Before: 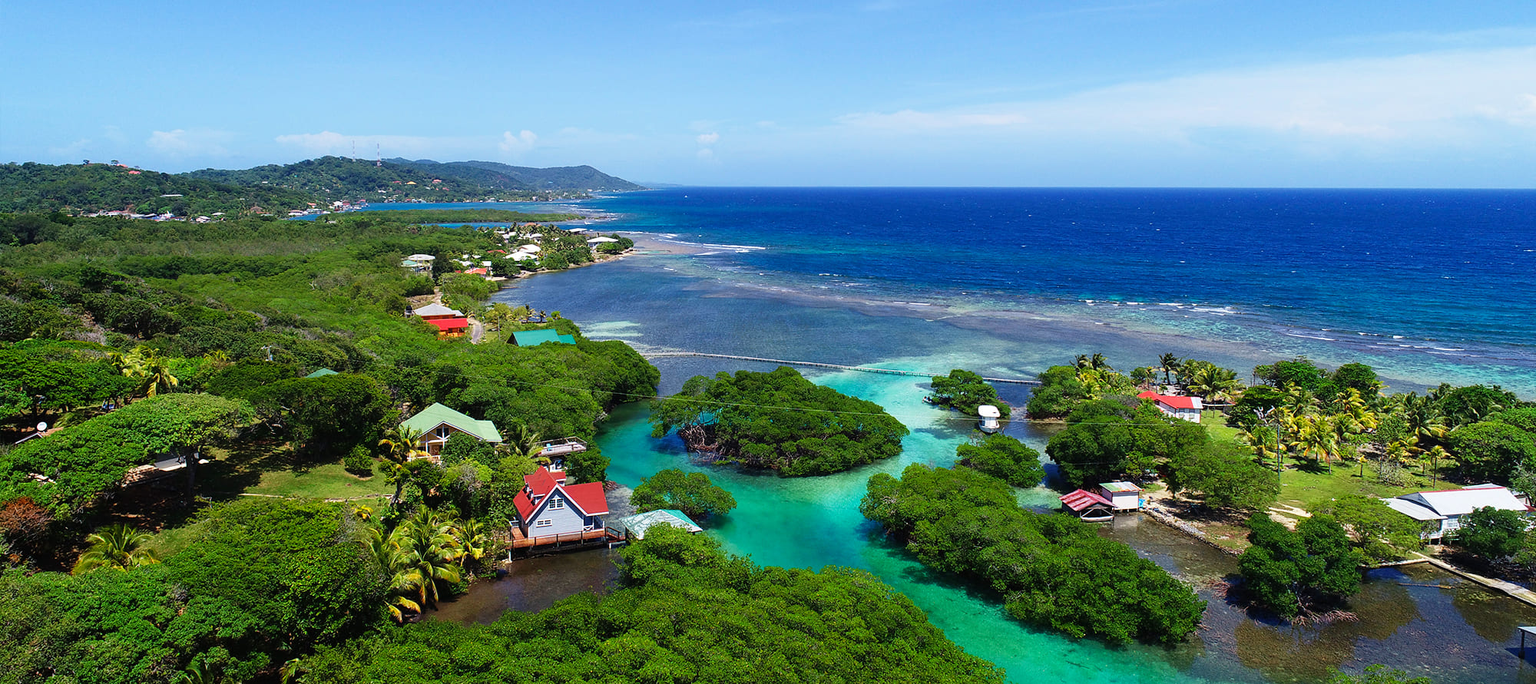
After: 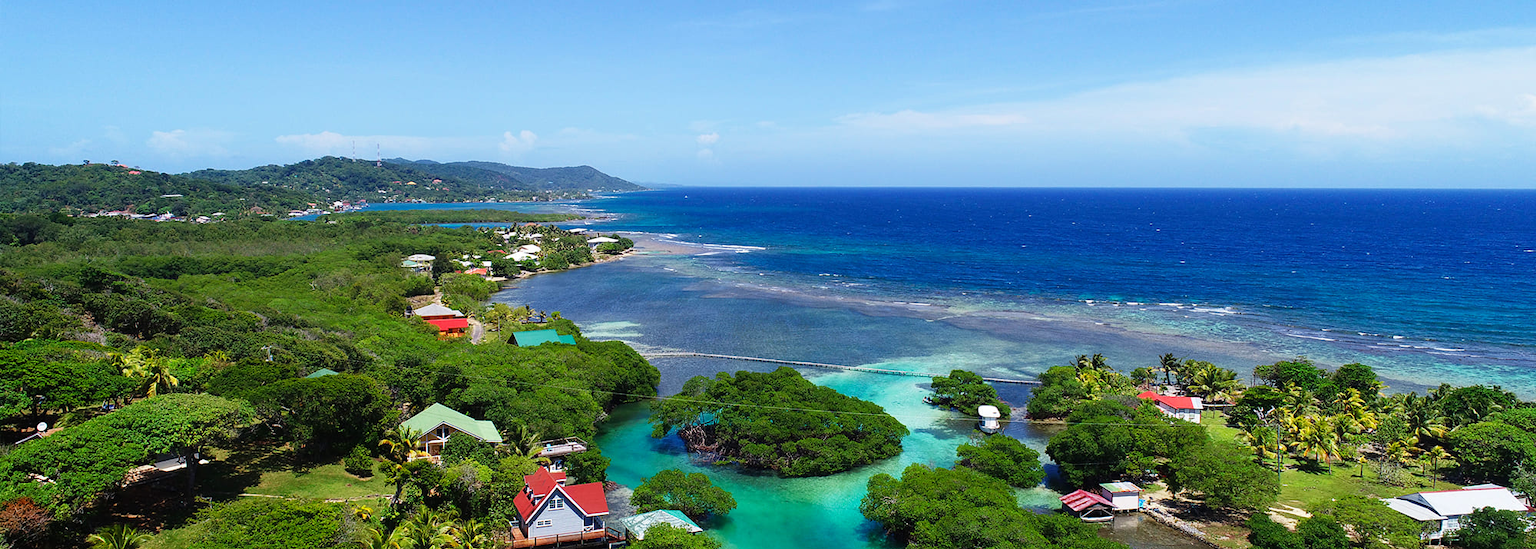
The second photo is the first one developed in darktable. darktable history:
crop: bottom 19.543%
